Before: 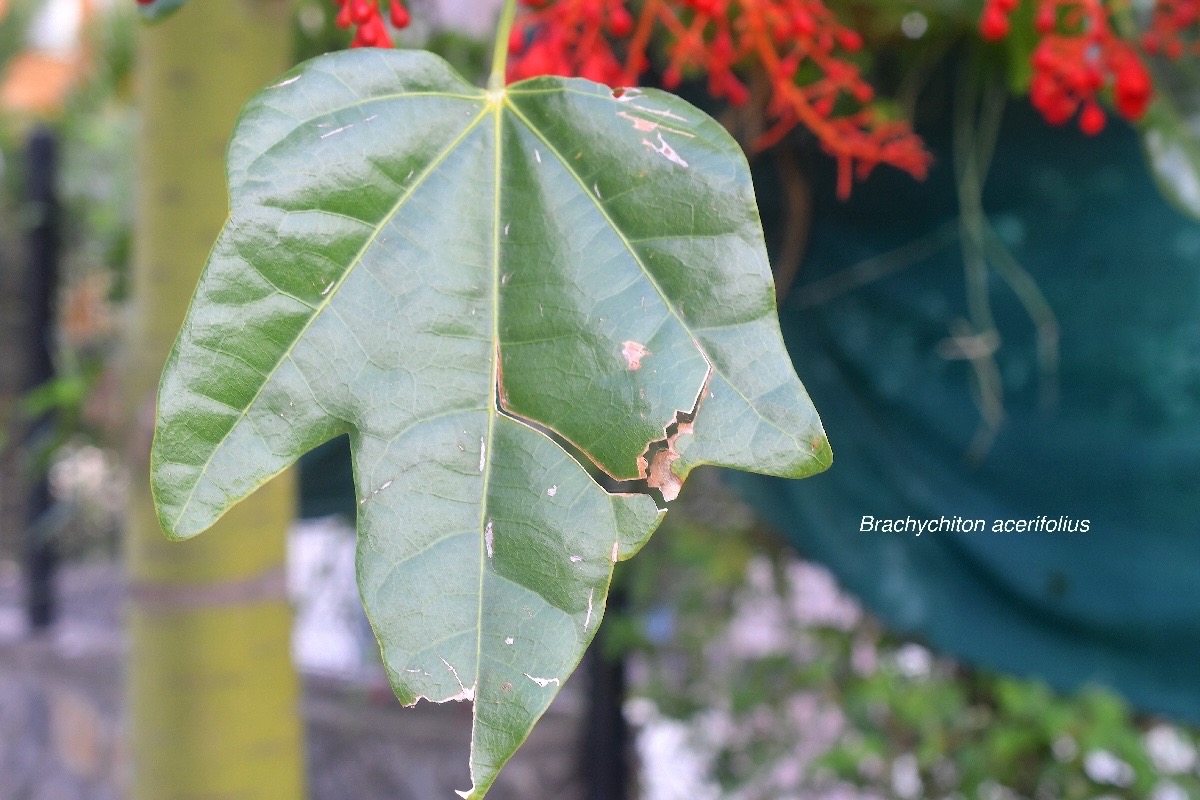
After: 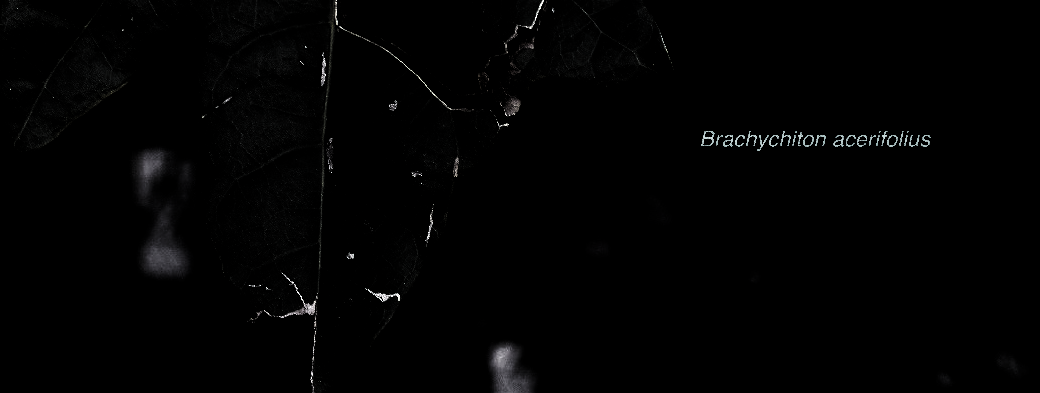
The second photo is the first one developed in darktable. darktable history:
levels: levels [0.721, 0.937, 0.997]
crop and rotate: left 13.292%, top 48.131%, bottom 2.734%
